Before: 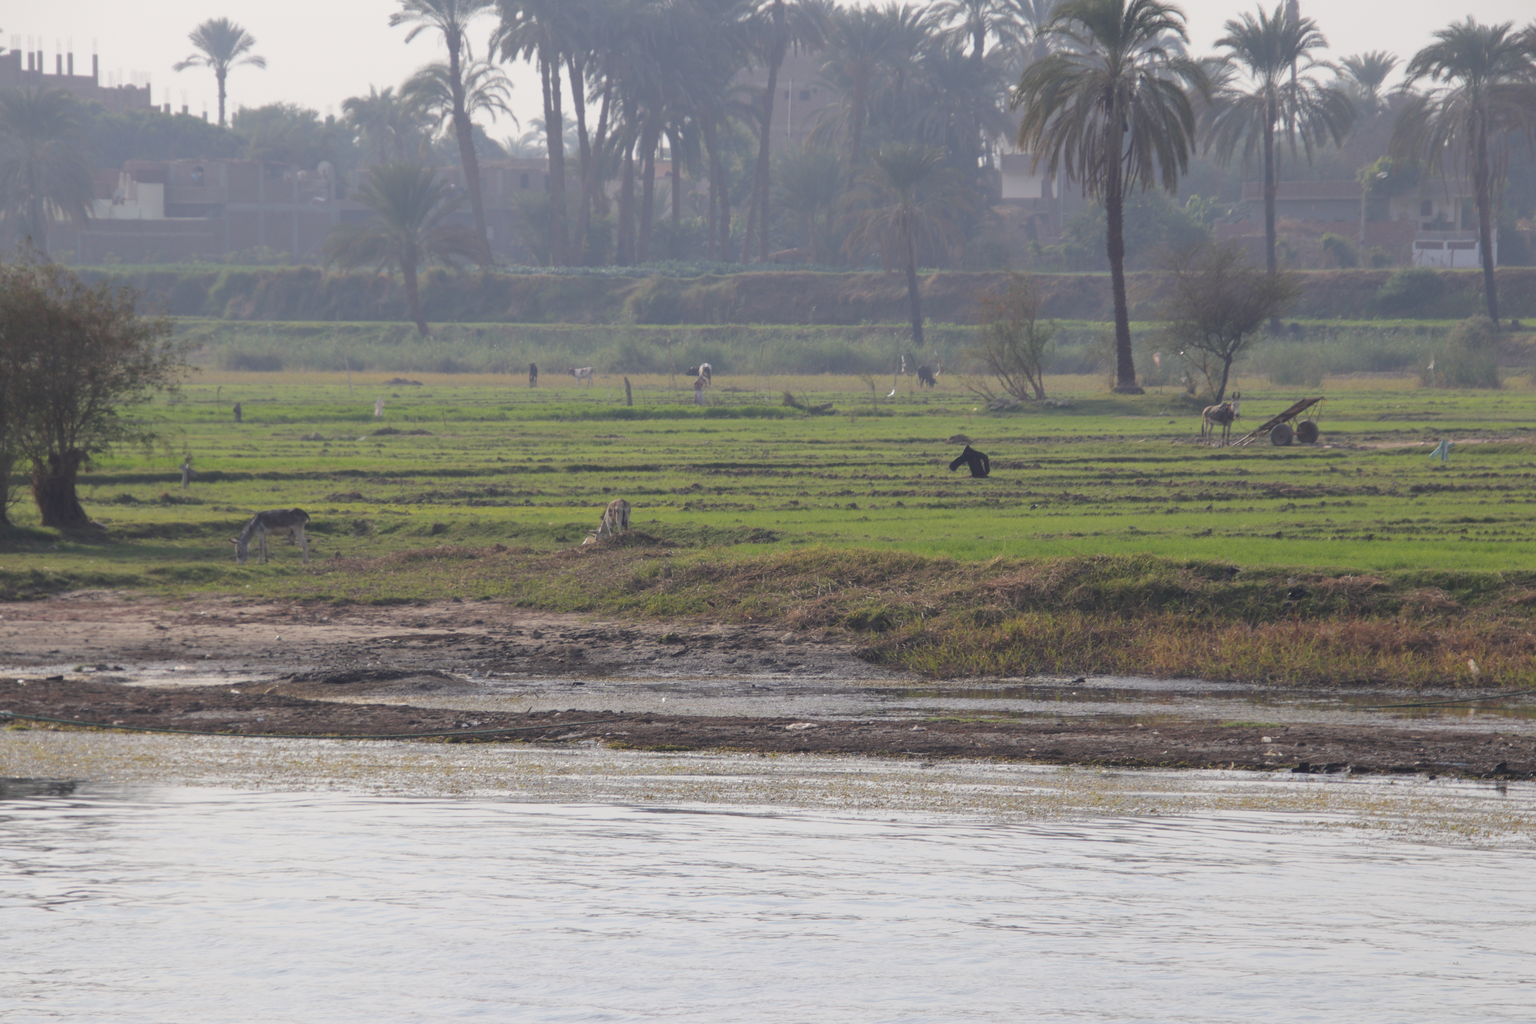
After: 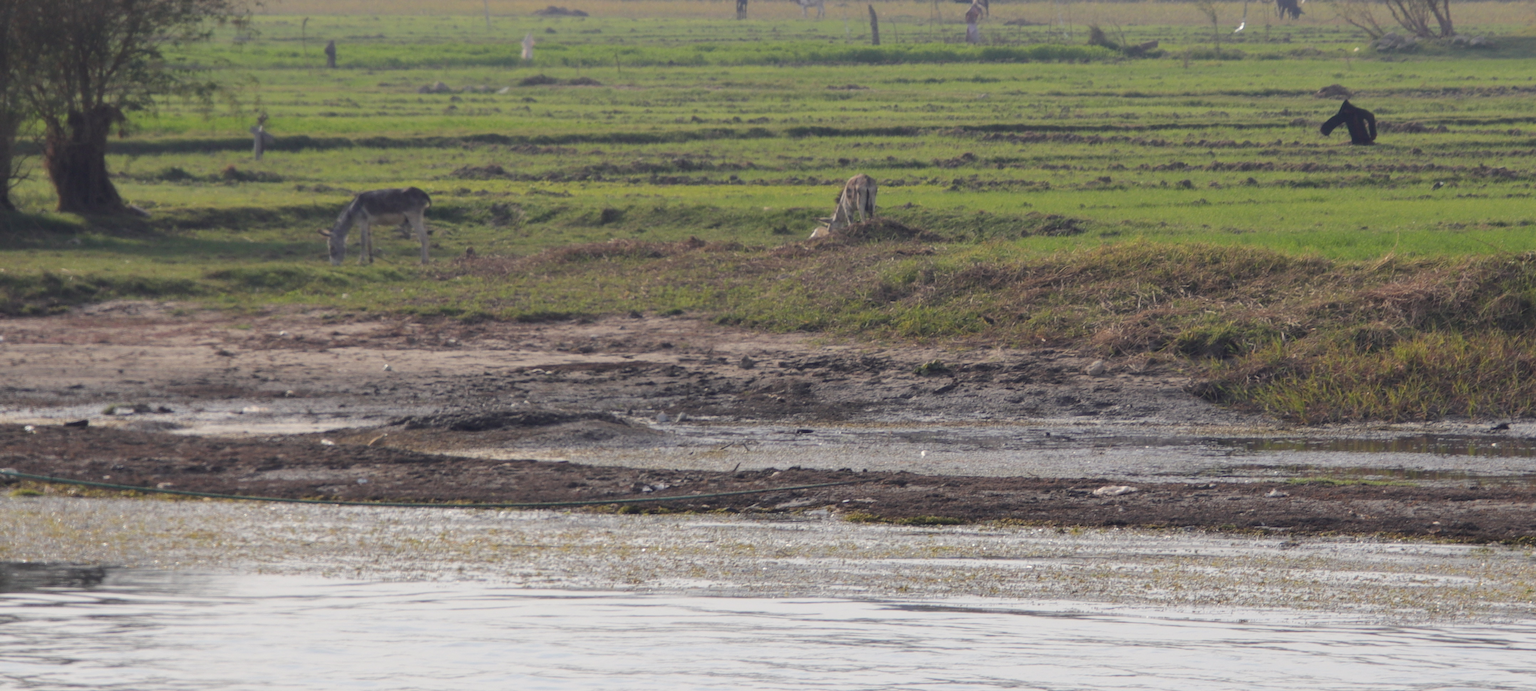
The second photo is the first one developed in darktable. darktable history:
exposure: black level correction 0.01, exposure 0.011 EV, compensate exposure bias true, compensate highlight preservation false
crop: top 36.508%, right 28.082%, bottom 14.941%
